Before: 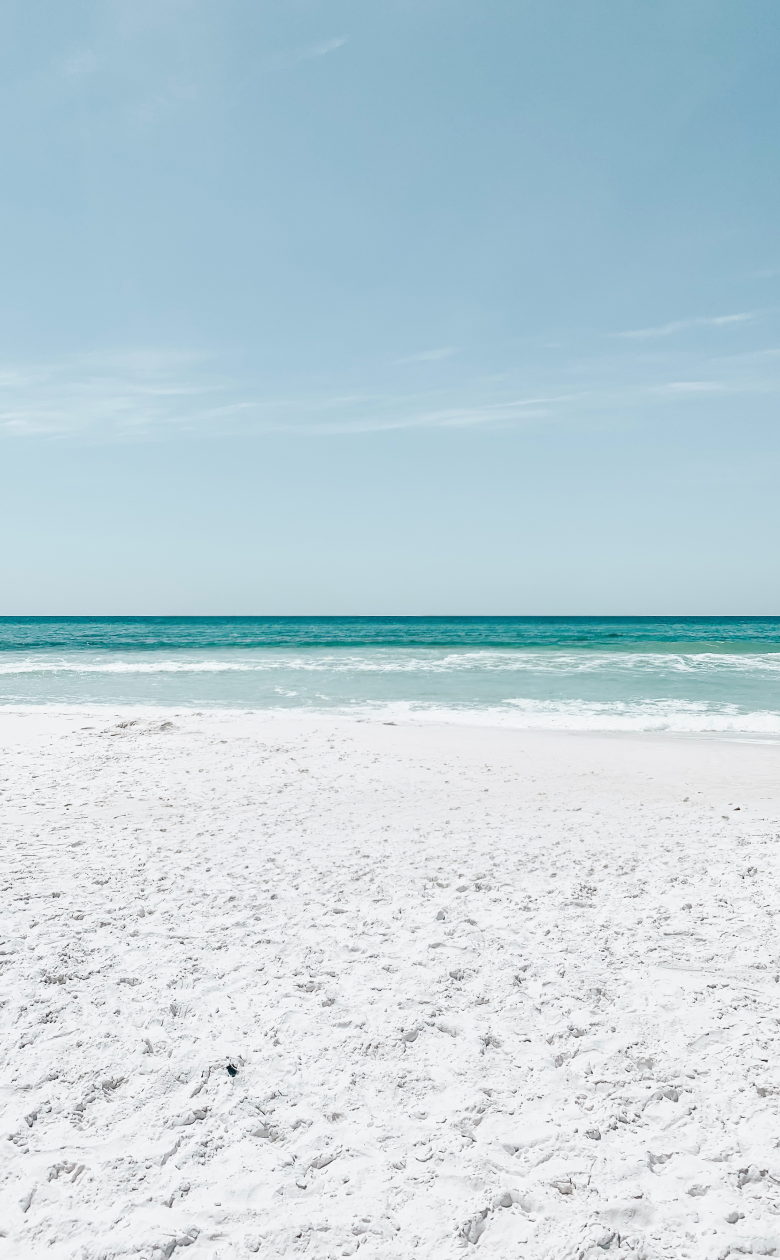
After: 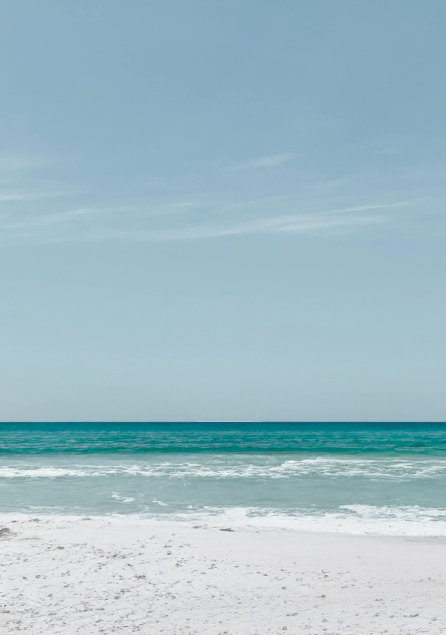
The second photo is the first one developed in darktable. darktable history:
shadows and highlights: on, module defaults
crop: left 20.932%, top 15.471%, right 21.848%, bottom 34.081%
